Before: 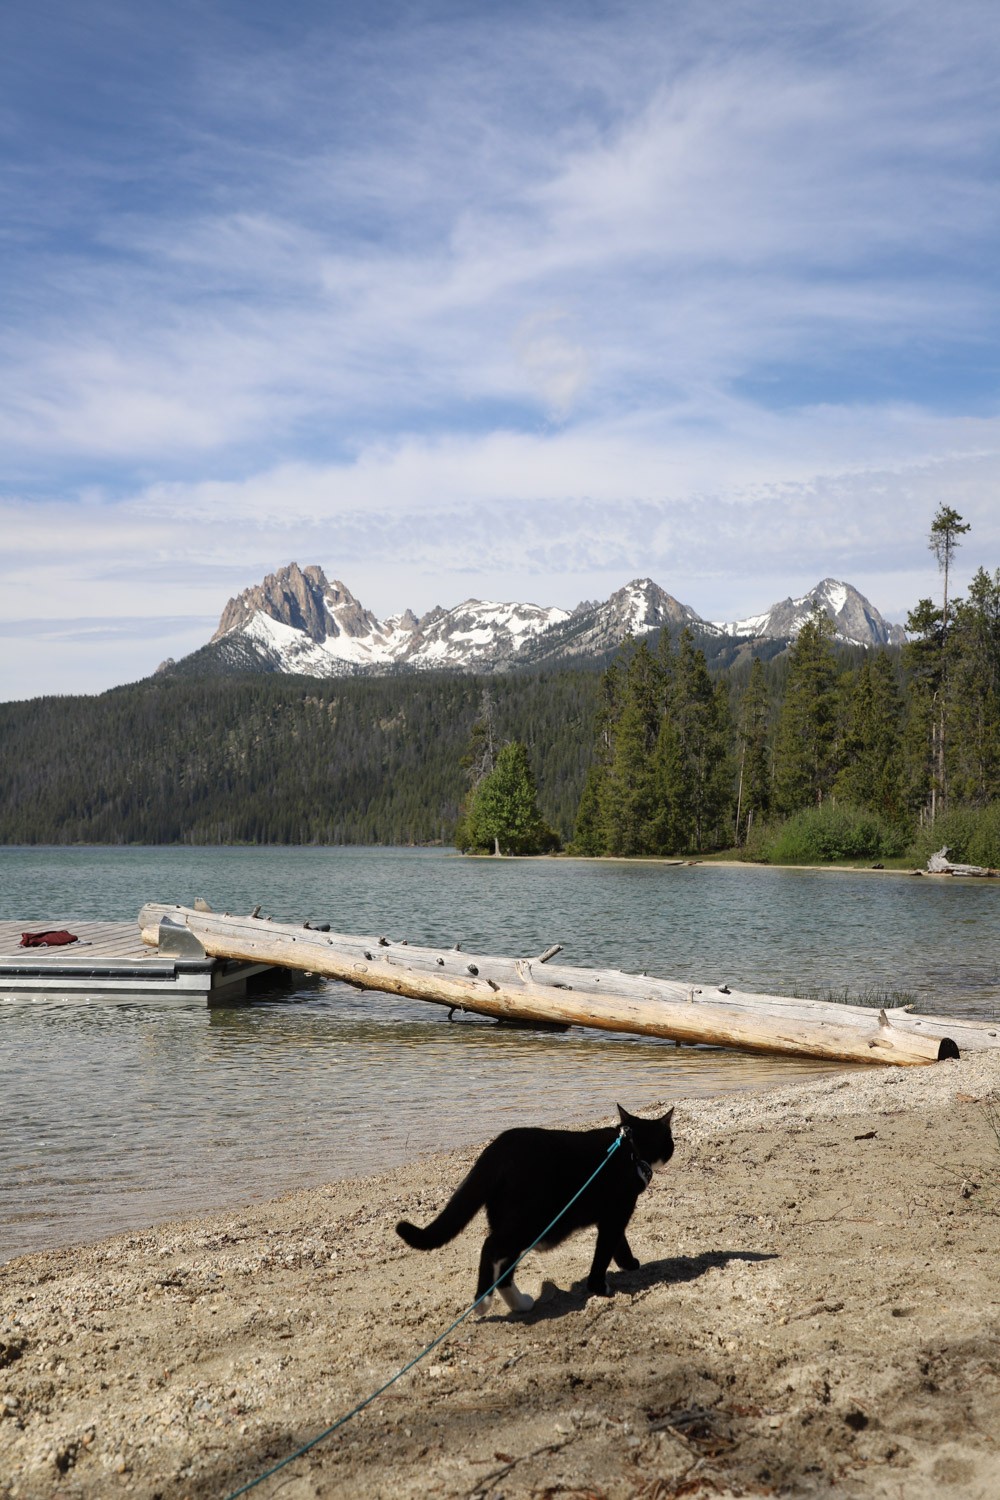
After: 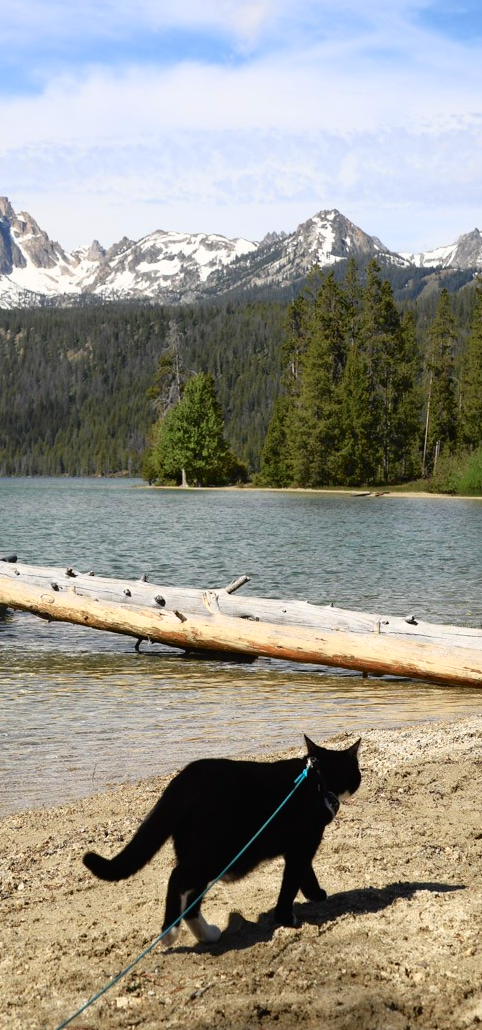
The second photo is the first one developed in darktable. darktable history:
crop: left 31.379%, top 24.658%, right 20.326%, bottom 6.628%
tone curve: curves: ch0 [(0, 0.01) (0.037, 0.032) (0.131, 0.108) (0.275, 0.286) (0.483, 0.517) (0.61, 0.661) (0.697, 0.768) (0.797, 0.876) (0.888, 0.952) (0.997, 0.995)]; ch1 [(0, 0) (0.312, 0.262) (0.425, 0.402) (0.5, 0.5) (0.527, 0.532) (0.556, 0.585) (0.683, 0.706) (0.746, 0.77) (1, 1)]; ch2 [(0, 0) (0.223, 0.185) (0.333, 0.284) (0.432, 0.4) (0.502, 0.502) (0.525, 0.527) (0.545, 0.564) (0.587, 0.613) (0.636, 0.654) (0.711, 0.729) (0.845, 0.855) (0.998, 0.977)], color space Lab, independent channels, preserve colors none
